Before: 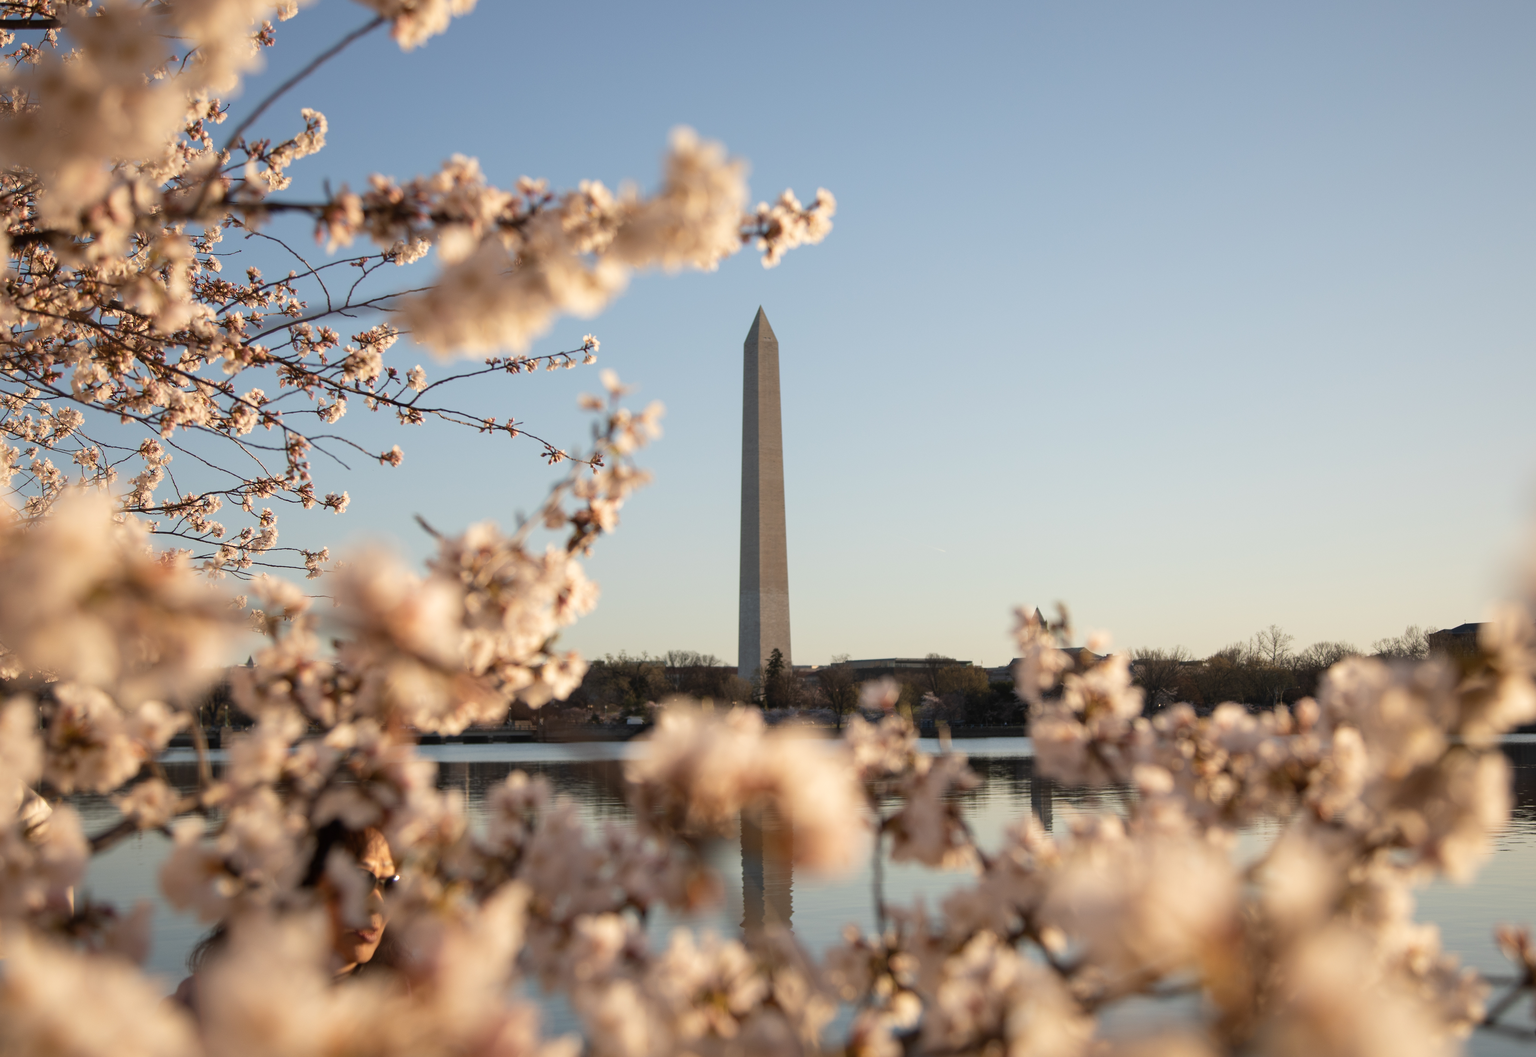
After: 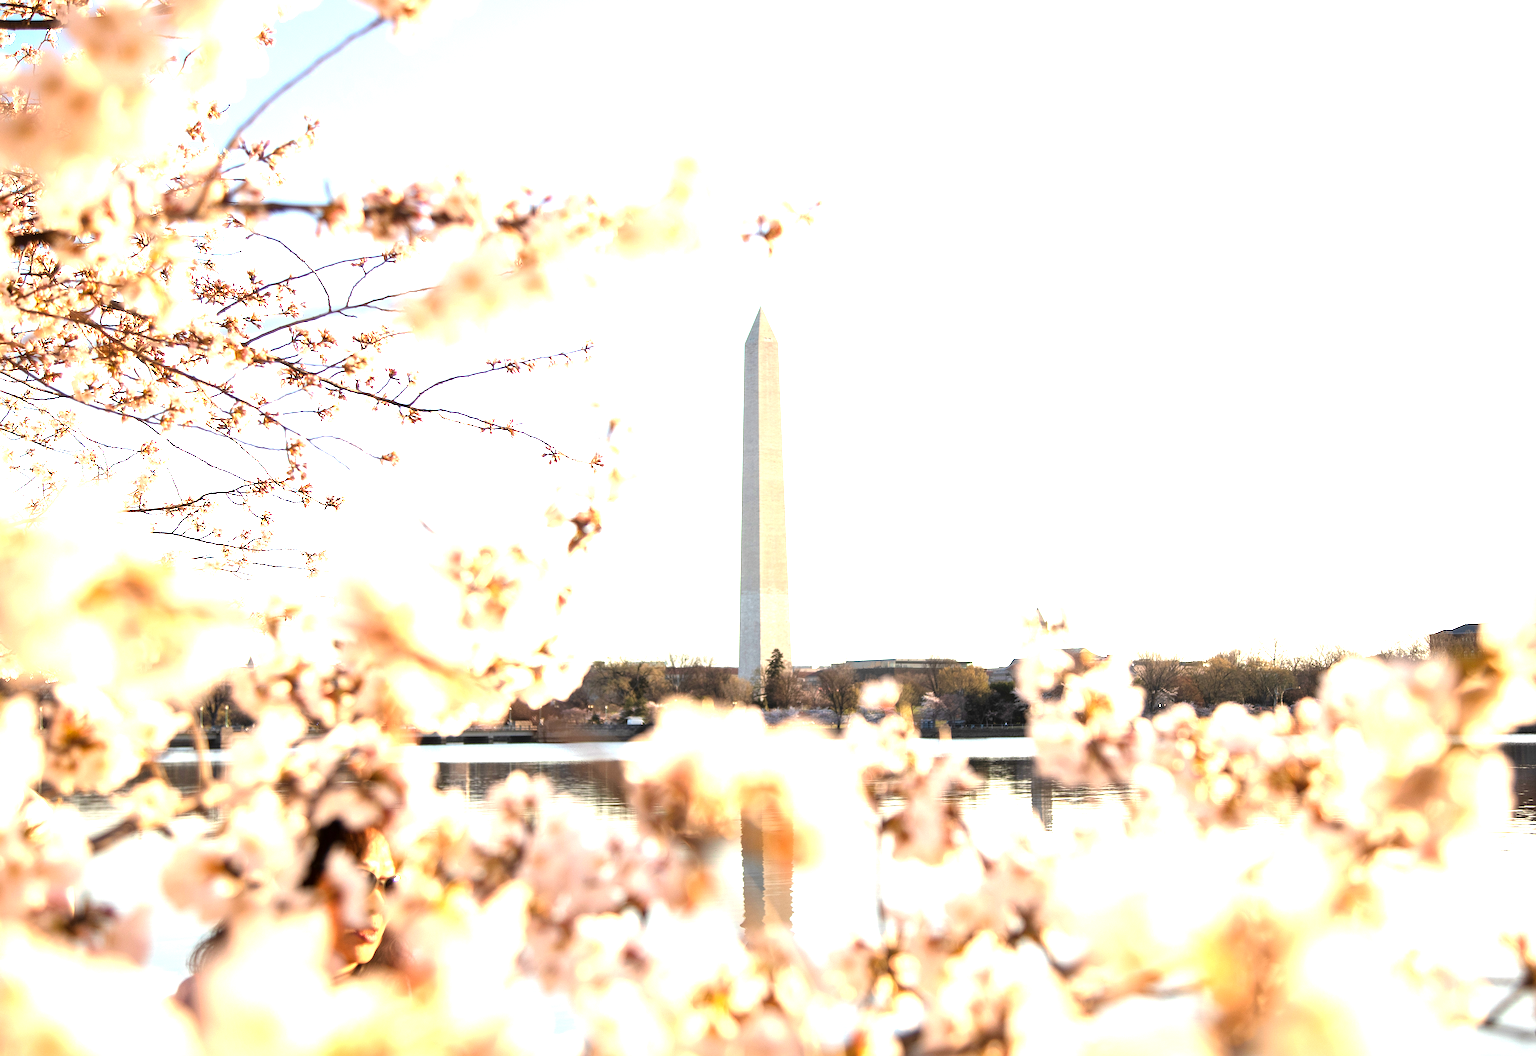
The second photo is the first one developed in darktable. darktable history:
exposure: black level correction 0.001, exposure 1.729 EV, compensate highlight preservation false
contrast brightness saturation: contrast 0.037, saturation 0.161
sharpen: on, module defaults
tone equalizer: -8 EV -0.751 EV, -7 EV -0.676 EV, -6 EV -0.628 EV, -5 EV -0.399 EV, -3 EV 0.367 EV, -2 EV 0.6 EV, -1 EV 0.674 EV, +0 EV 0.743 EV
